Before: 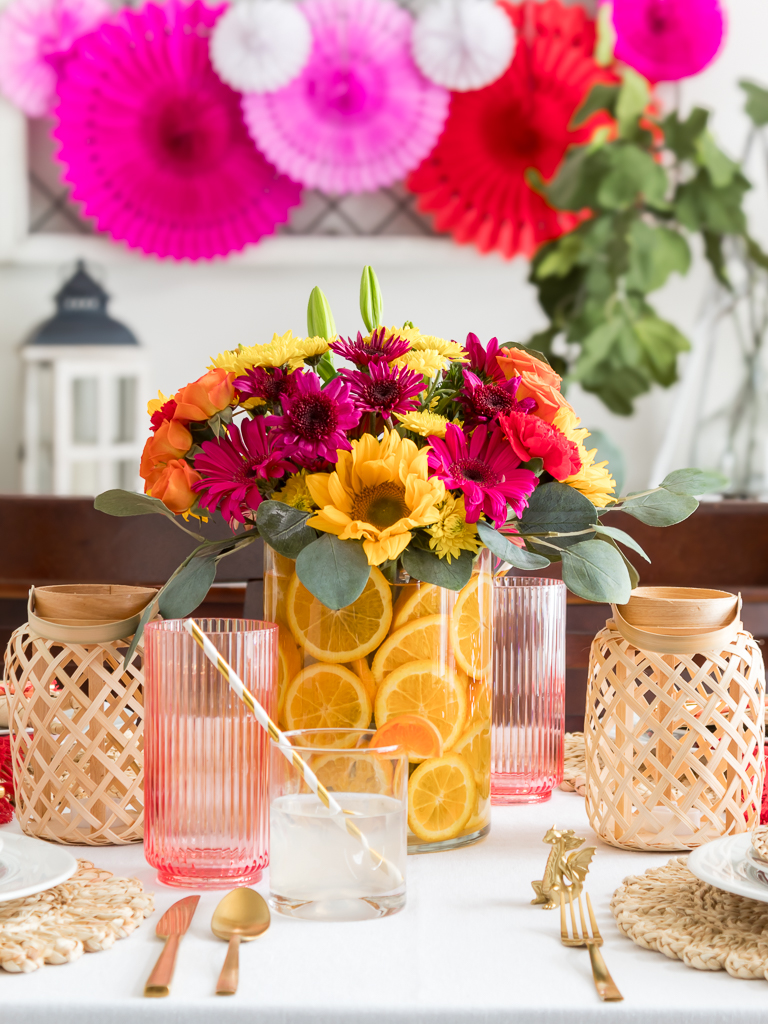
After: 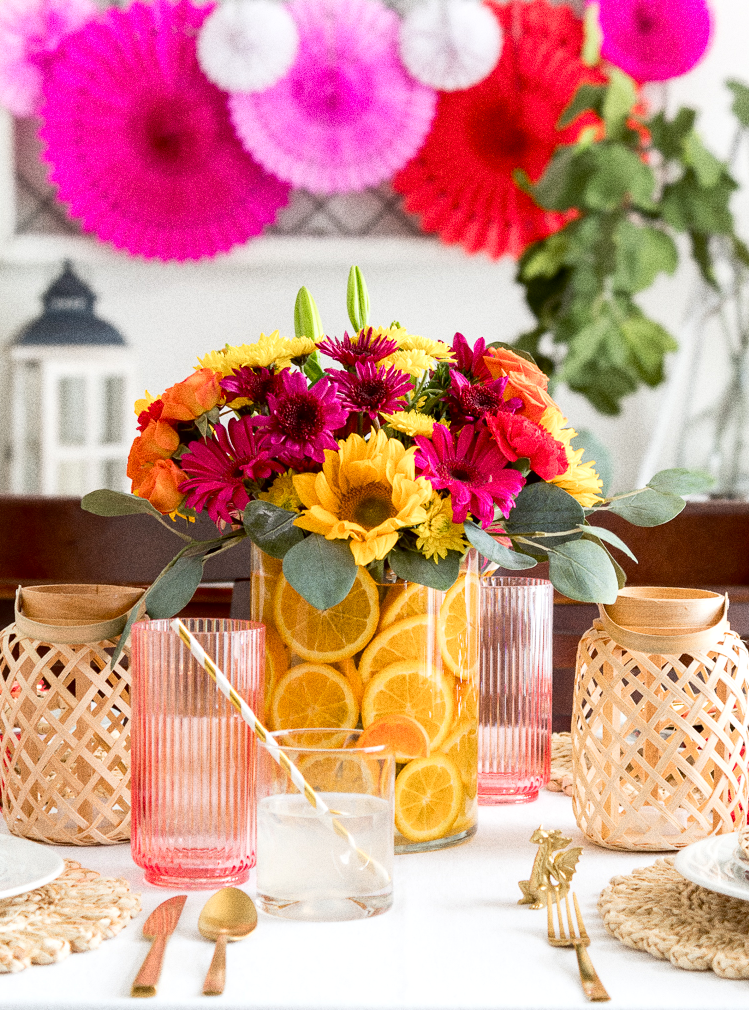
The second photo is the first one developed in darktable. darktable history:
crop and rotate: left 1.774%, right 0.633%, bottom 1.28%
exposure: black level correction 0.009, exposure 0.119 EV, compensate highlight preservation false
contrast brightness saturation: contrast 0.05
grain: coarseness 0.09 ISO, strength 40%
